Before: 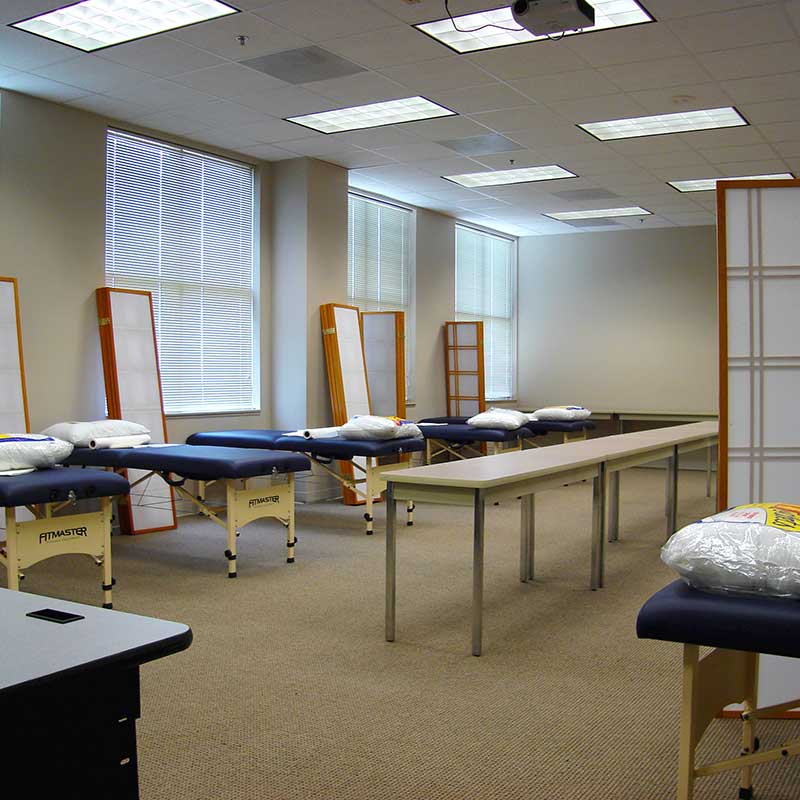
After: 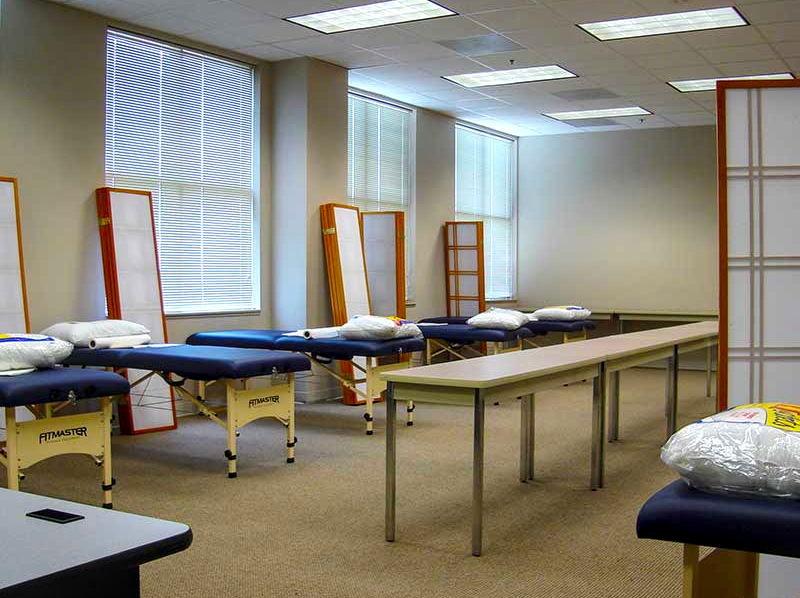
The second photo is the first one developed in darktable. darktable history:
crop and rotate: top 12.603%, bottom 12.548%
local contrast: on, module defaults
contrast brightness saturation: contrast 0.094, saturation 0.273
